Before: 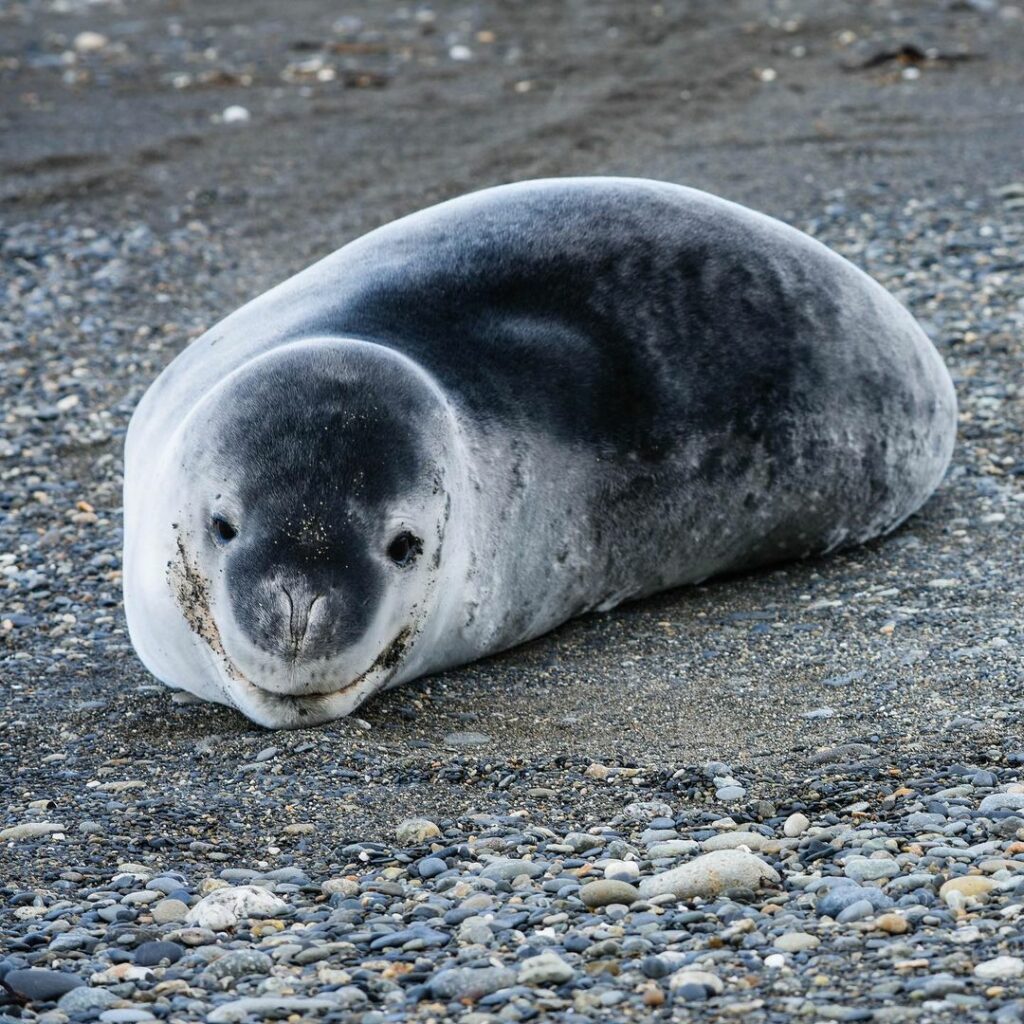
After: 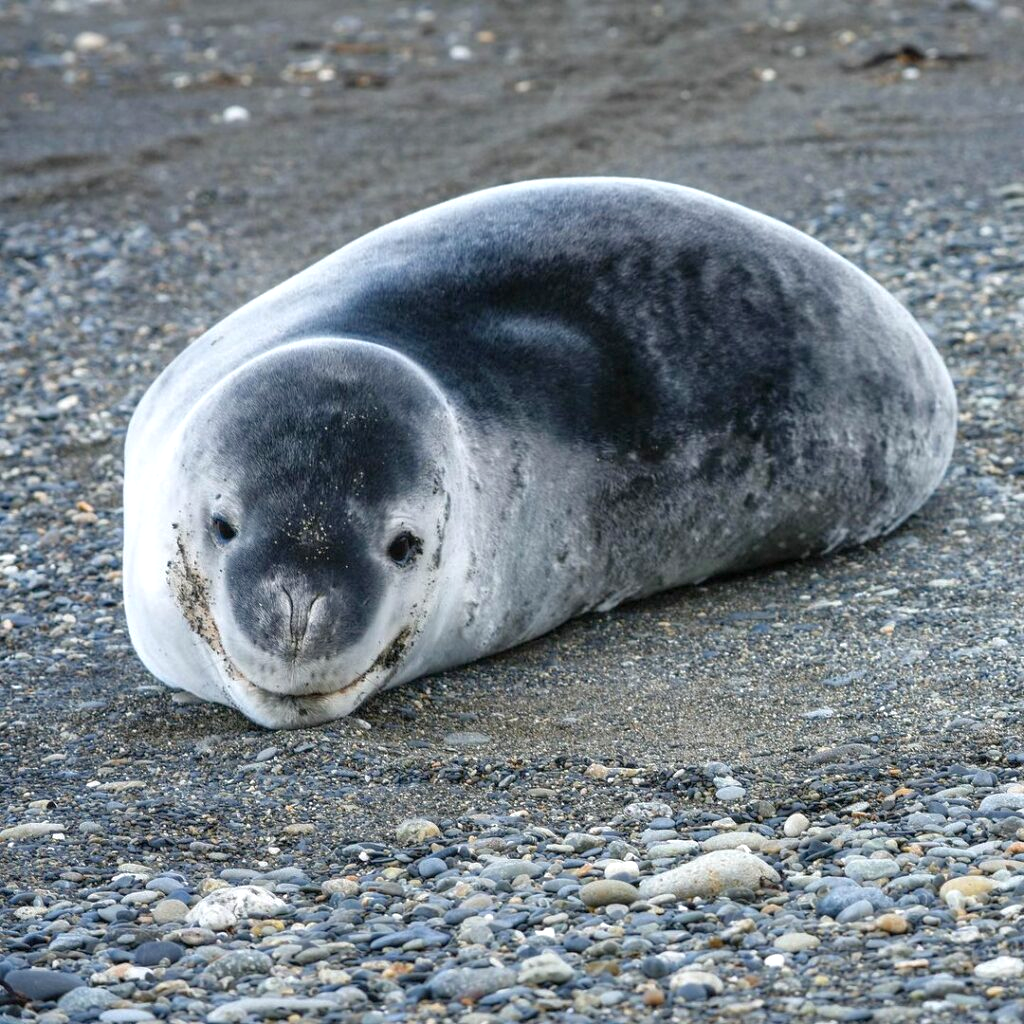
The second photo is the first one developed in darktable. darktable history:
tone equalizer: -8 EV 0.269 EV, -7 EV 0.426 EV, -6 EV 0.394 EV, -5 EV 0.274 EV, -3 EV -0.285 EV, -2 EV -0.436 EV, -1 EV -0.41 EV, +0 EV -0.236 EV, edges refinement/feathering 500, mask exposure compensation -1.57 EV, preserve details guided filter
exposure: exposure 0.604 EV, compensate exposure bias true, compensate highlight preservation false
